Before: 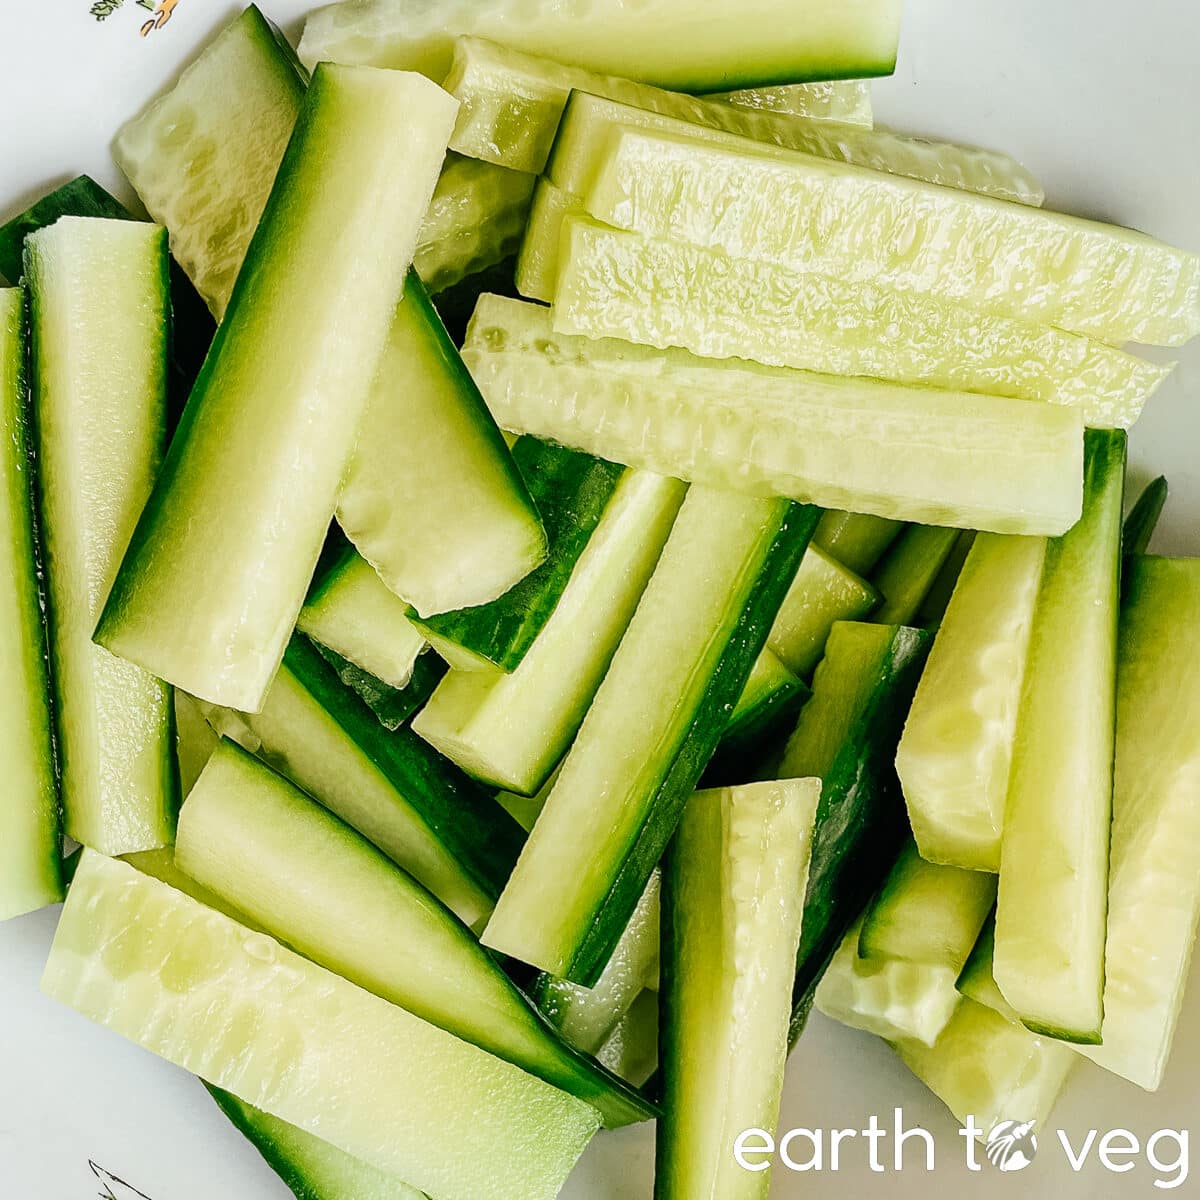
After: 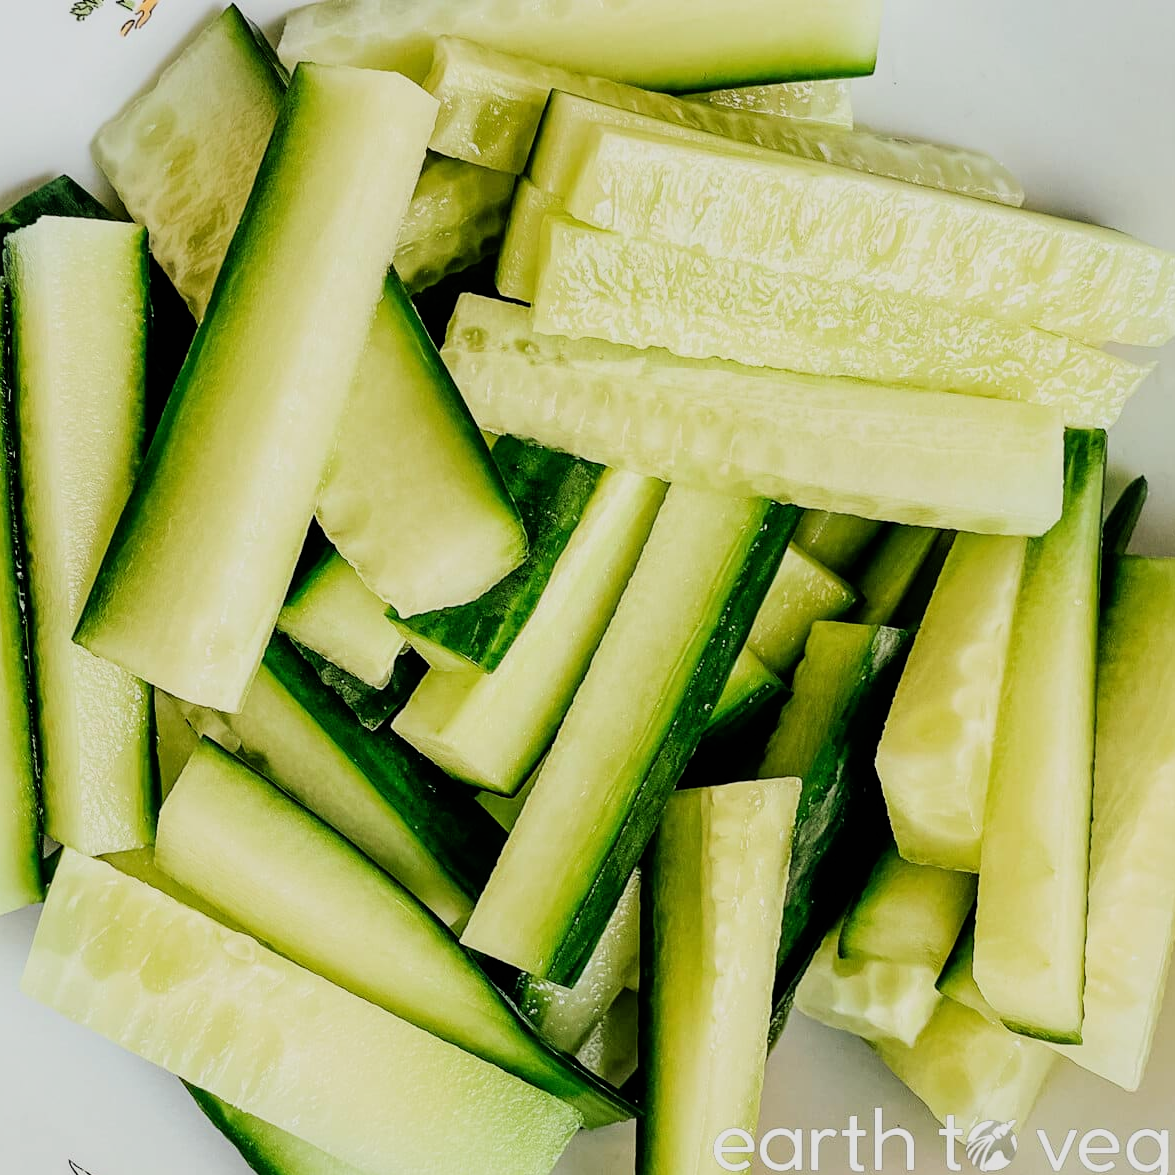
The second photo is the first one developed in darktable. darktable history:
filmic rgb: black relative exposure -7.75 EV, white relative exposure 4.4 EV, threshold 3 EV, hardness 3.76, latitude 50%, contrast 1.1, color science v5 (2021), contrast in shadows safe, contrast in highlights safe, enable highlight reconstruction true
crop: left 1.743%, right 0.268%, bottom 2.011%
